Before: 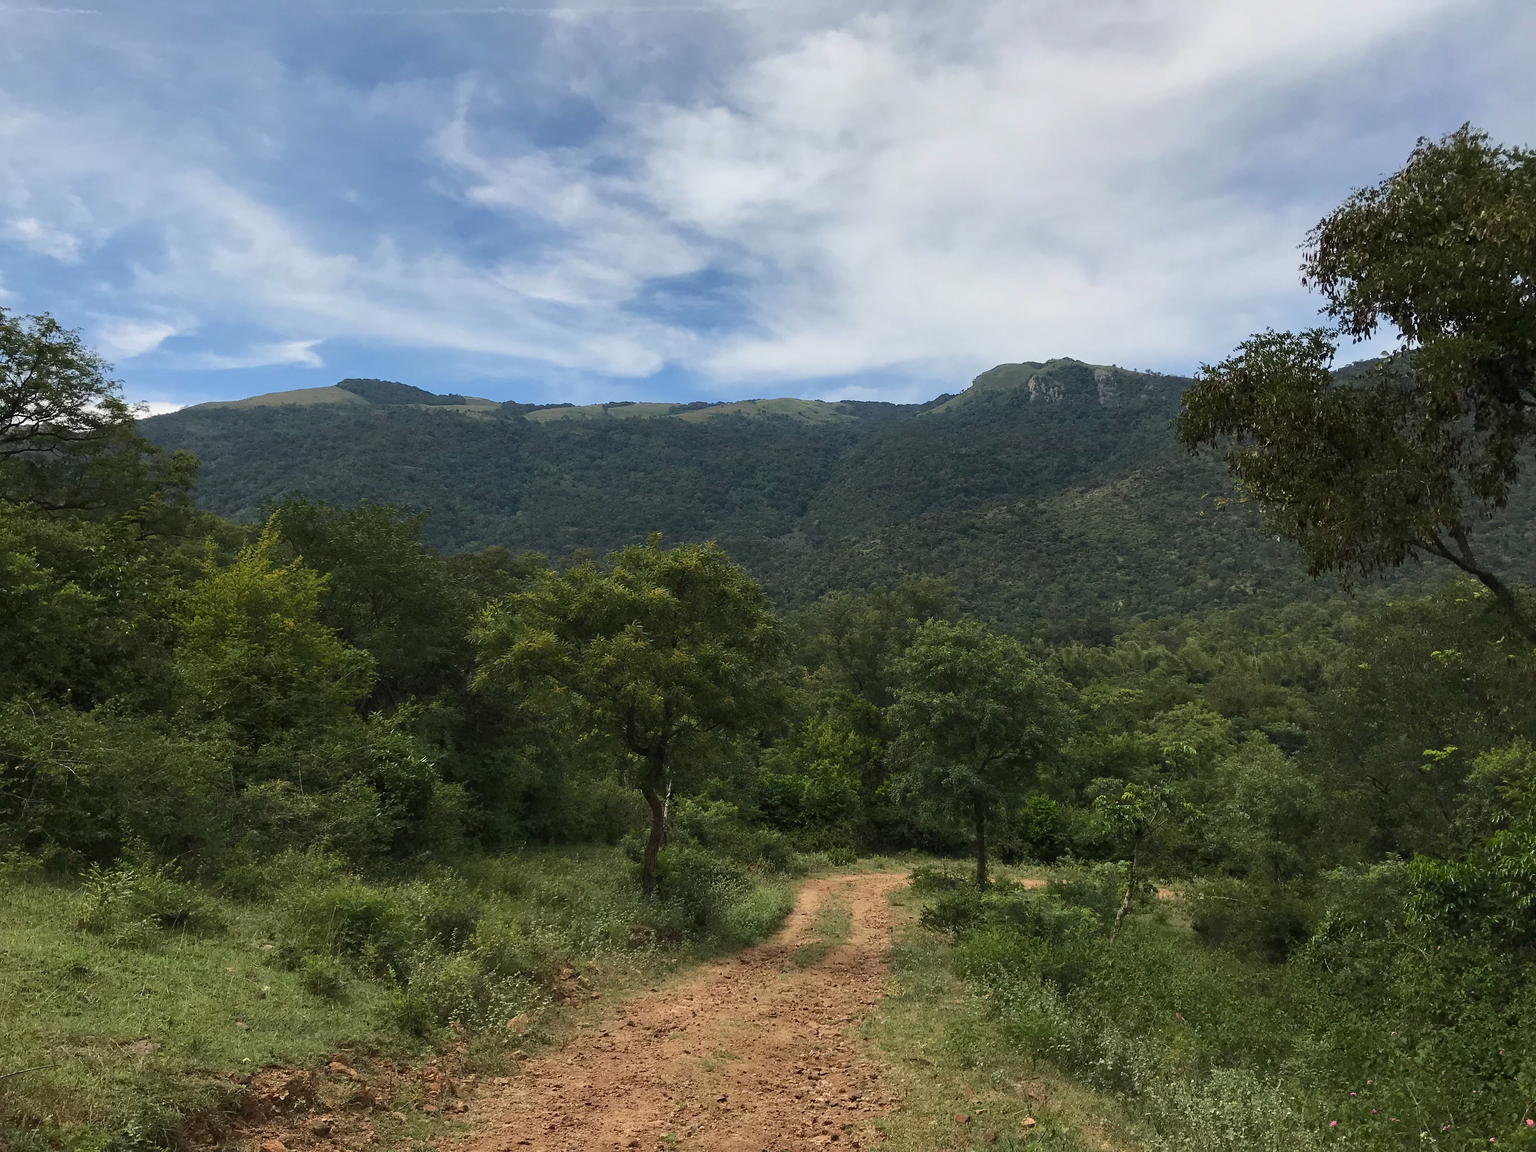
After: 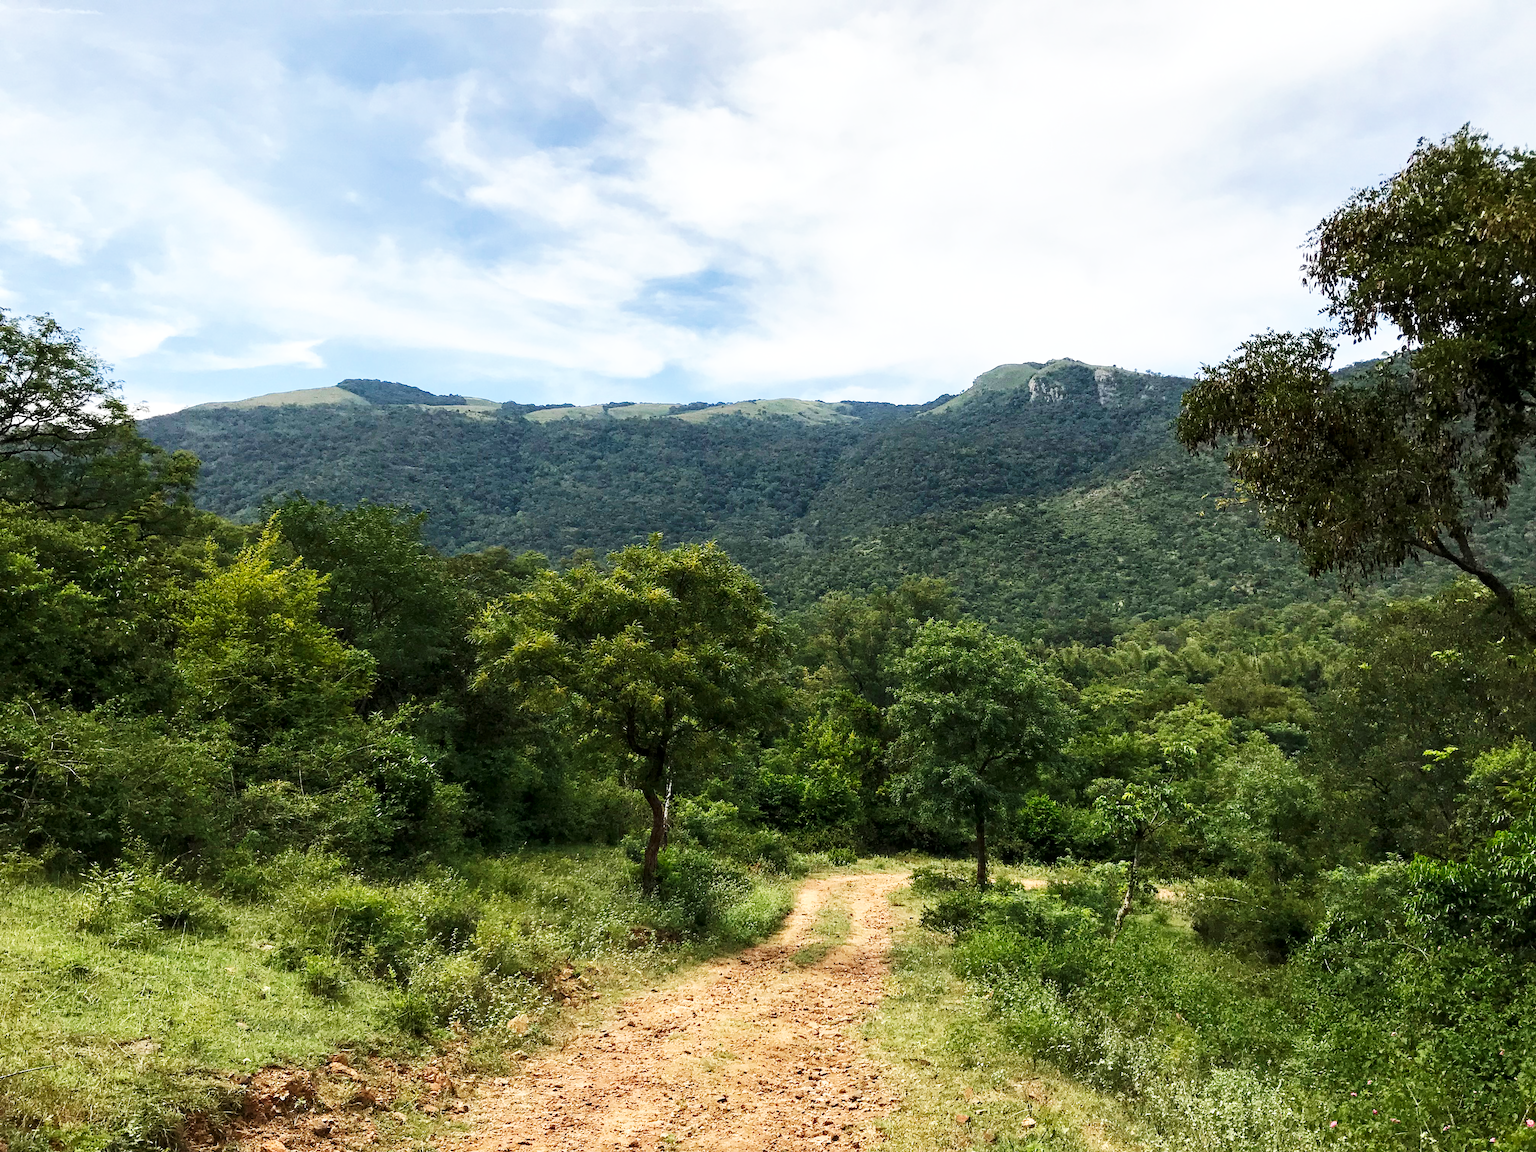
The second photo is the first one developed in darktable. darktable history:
base curve: curves: ch0 [(0, 0) (0.007, 0.004) (0.027, 0.03) (0.046, 0.07) (0.207, 0.54) (0.442, 0.872) (0.673, 0.972) (1, 1)], preserve colors none
local contrast: highlights 100%, shadows 100%, detail 120%, midtone range 0.2
